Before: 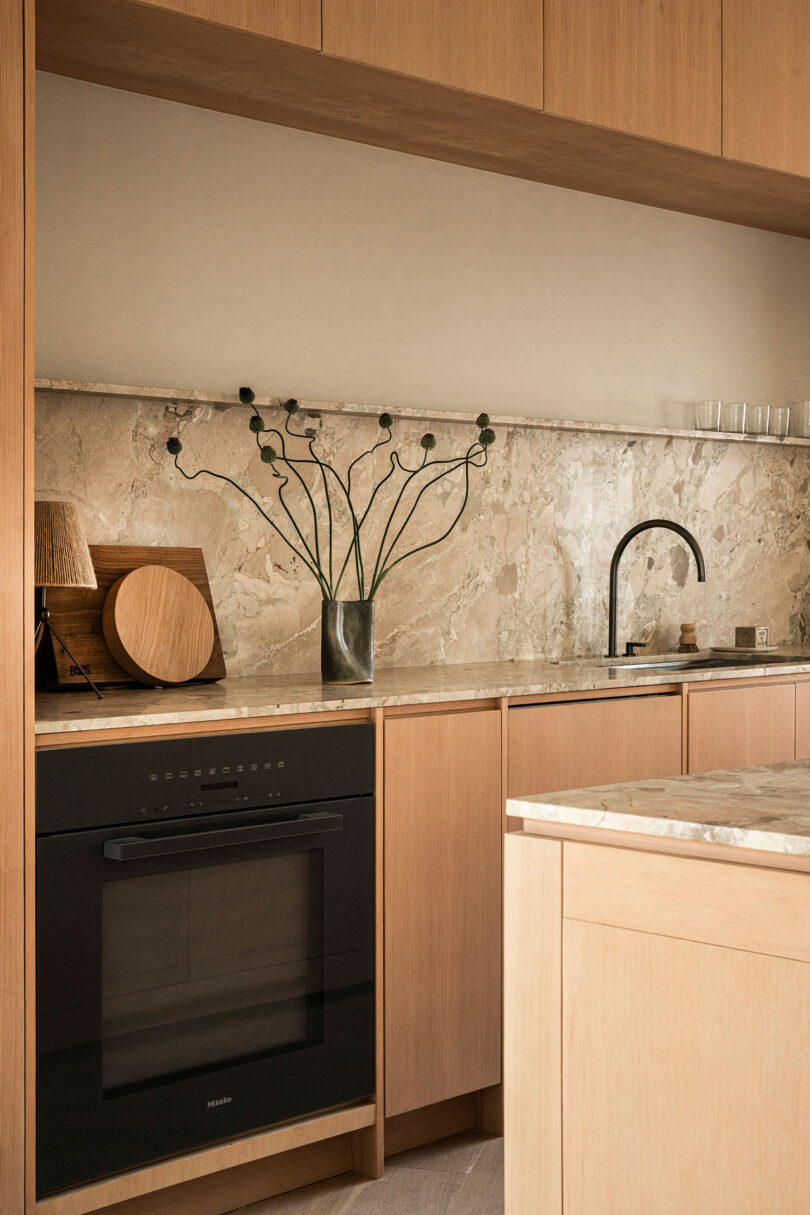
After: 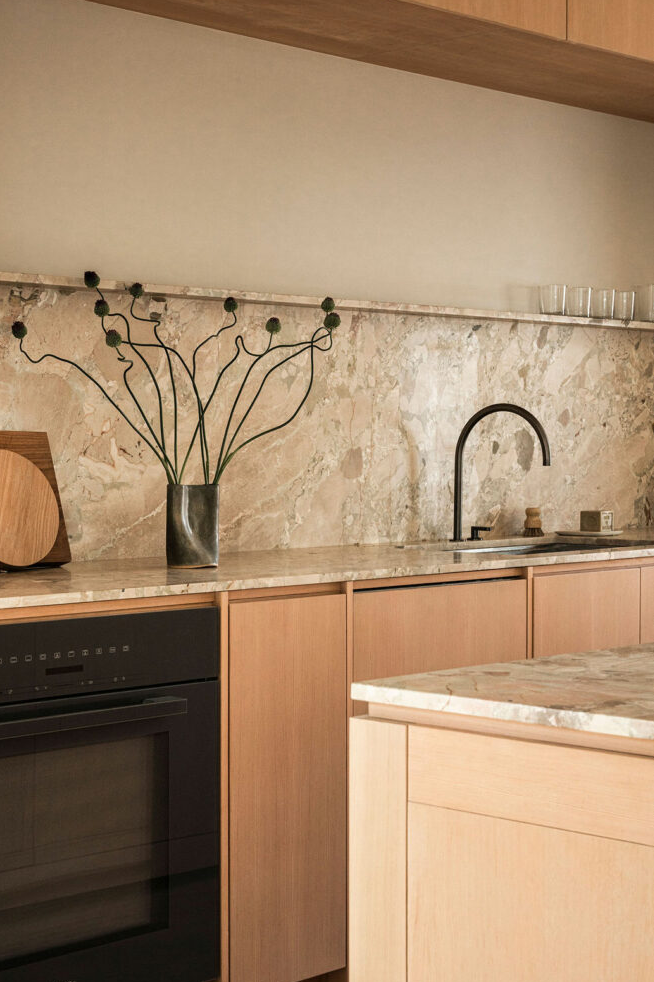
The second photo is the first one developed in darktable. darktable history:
white balance: red 1, blue 1
crop: left 19.159%, top 9.58%, bottom 9.58%
